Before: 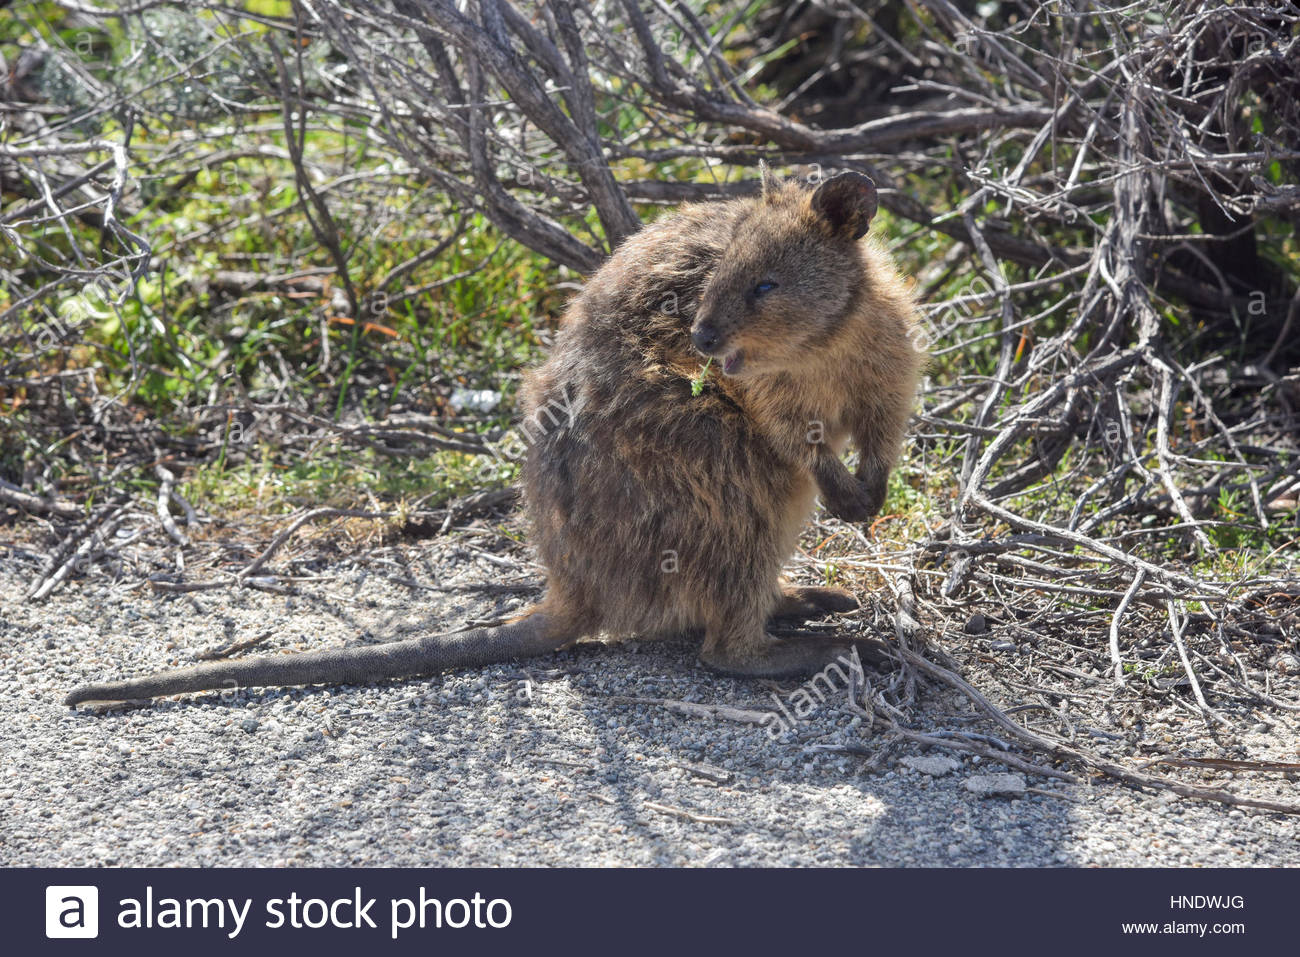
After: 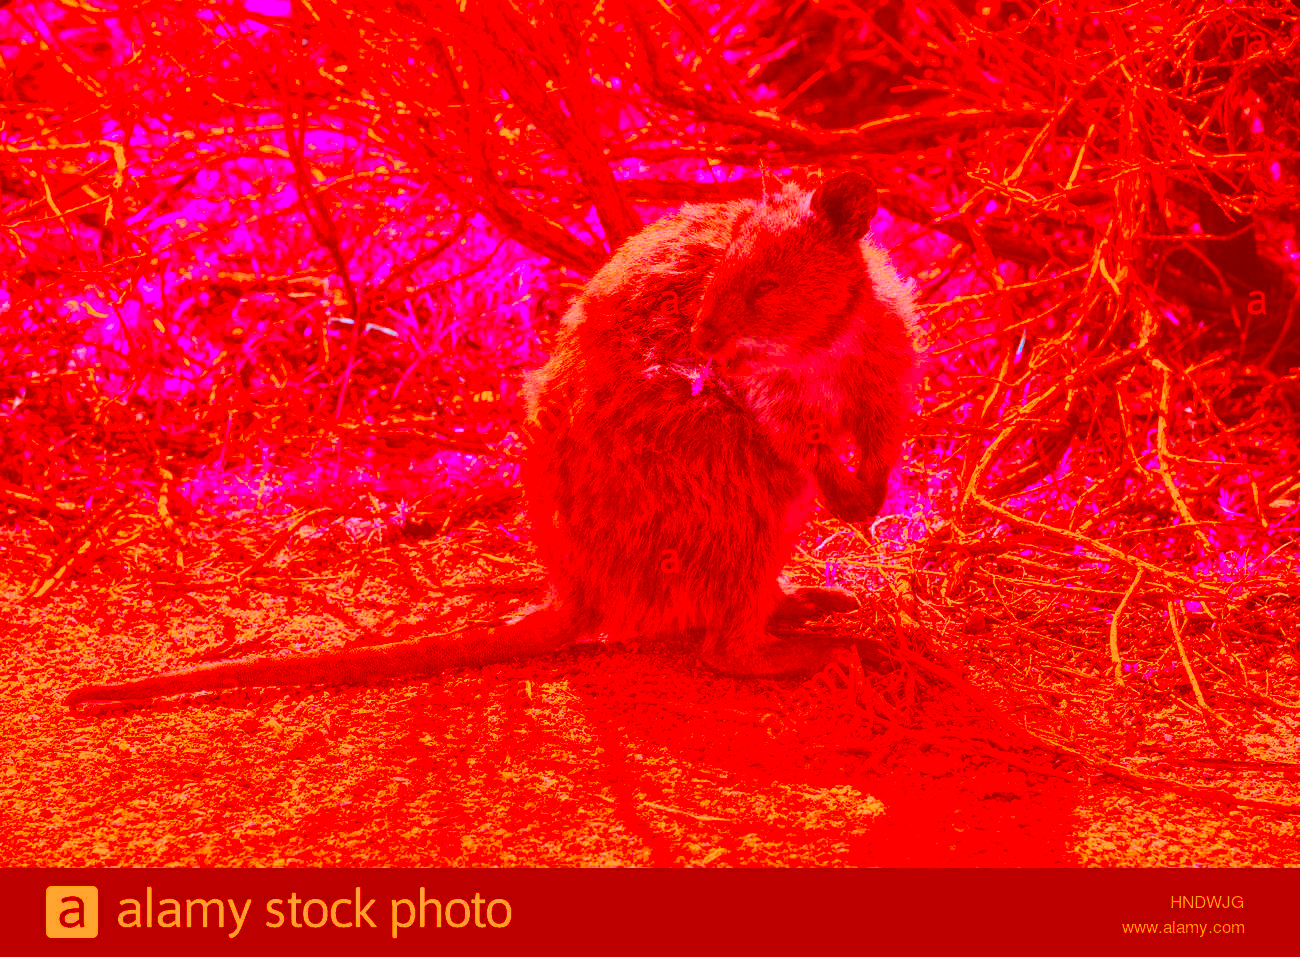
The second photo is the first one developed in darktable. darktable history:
color correction: highlights a* -39.09, highlights b* -39.53, shadows a* -39.46, shadows b* -39.72, saturation -2.95
exposure: black level correction 0.001, exposure 0.499 EV, compensate exposure bias true, compensate highlight preservation false
